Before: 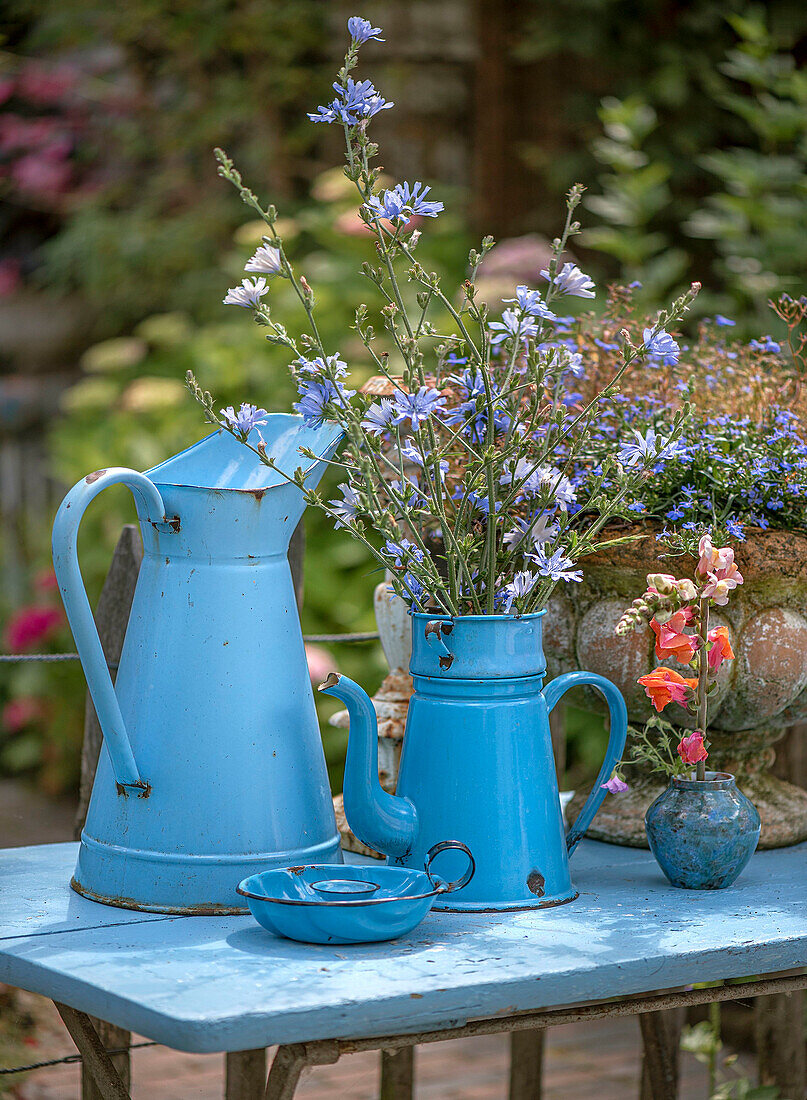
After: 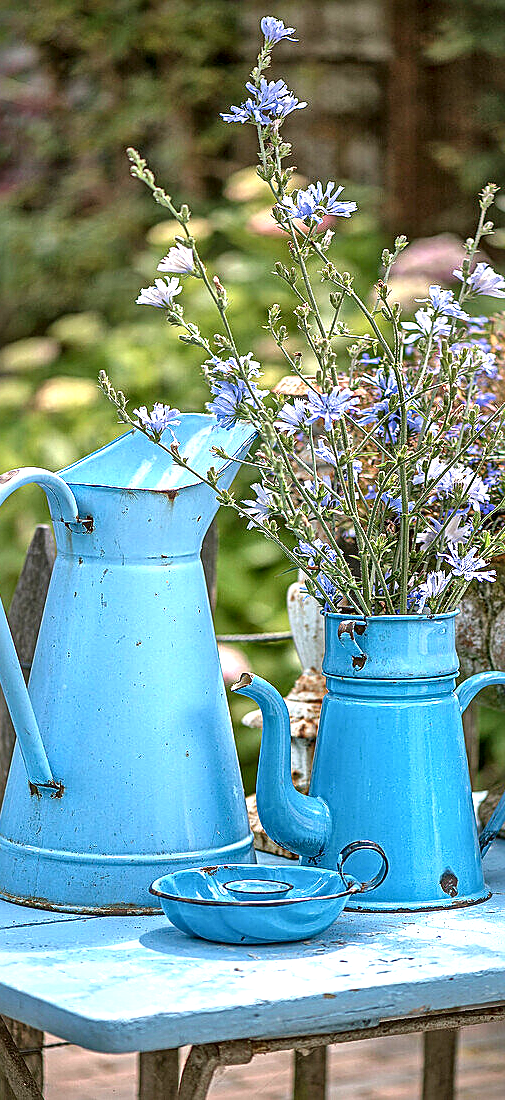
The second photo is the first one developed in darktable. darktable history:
crop: left 10.878%, right 26.482%
exposure: exposure 0.56 EV, compensate highlight preservation false
local contrast: mode bilateral grid, contrast 20, coarseness 18, detail 163%, midtone range 0.2
shadows and highlights: radius 46.62, white point adjustment 6.57, compress 80.04%, soften with gaussian
sharpen: on, module defaults
